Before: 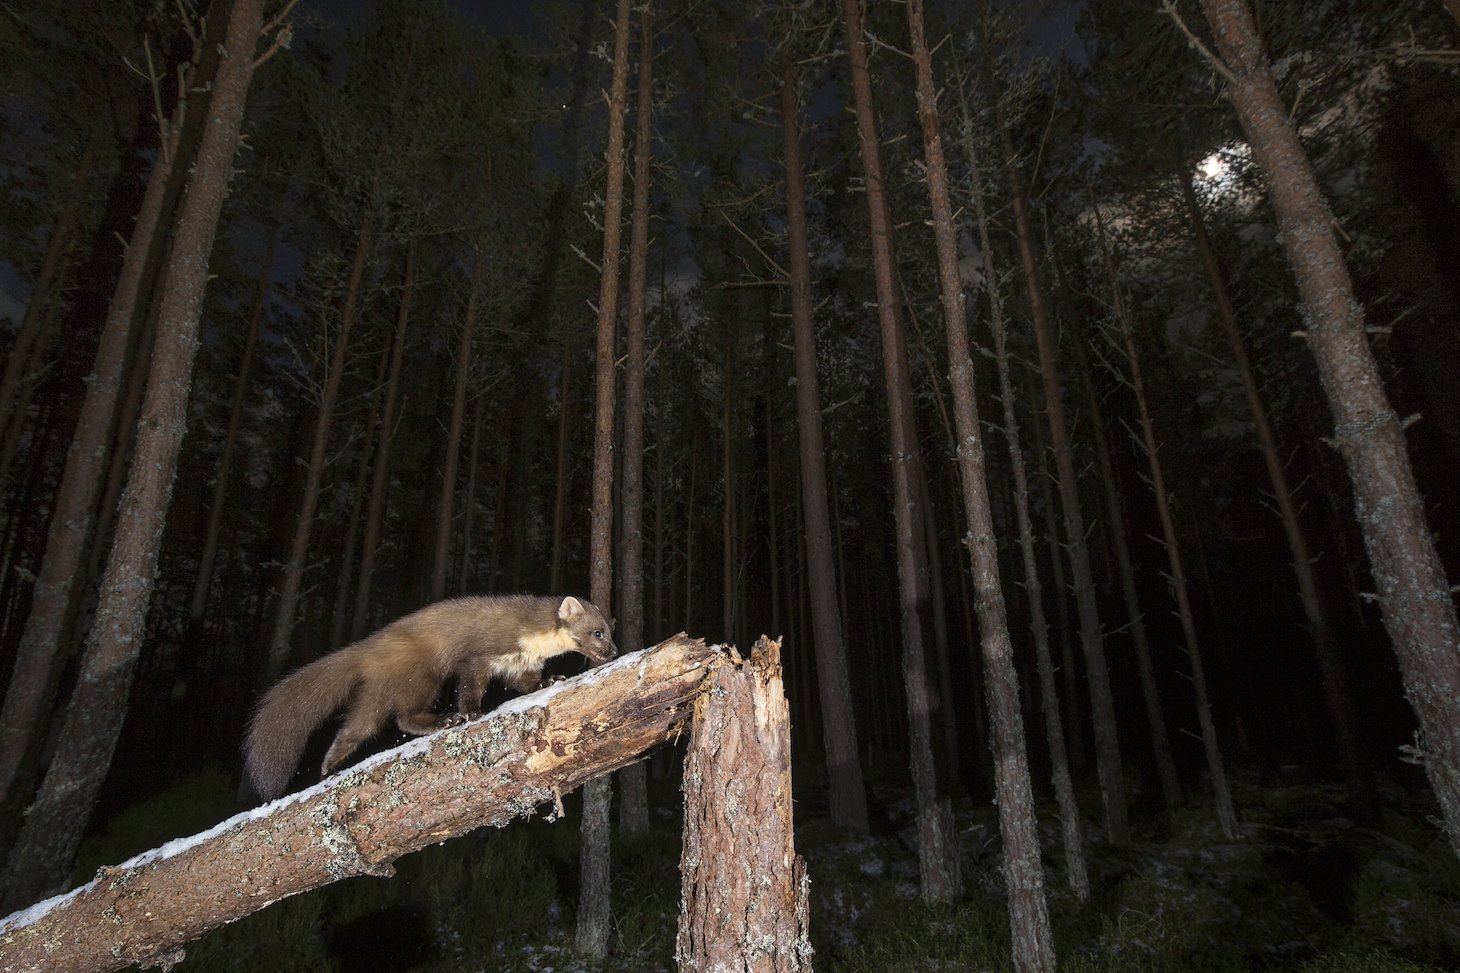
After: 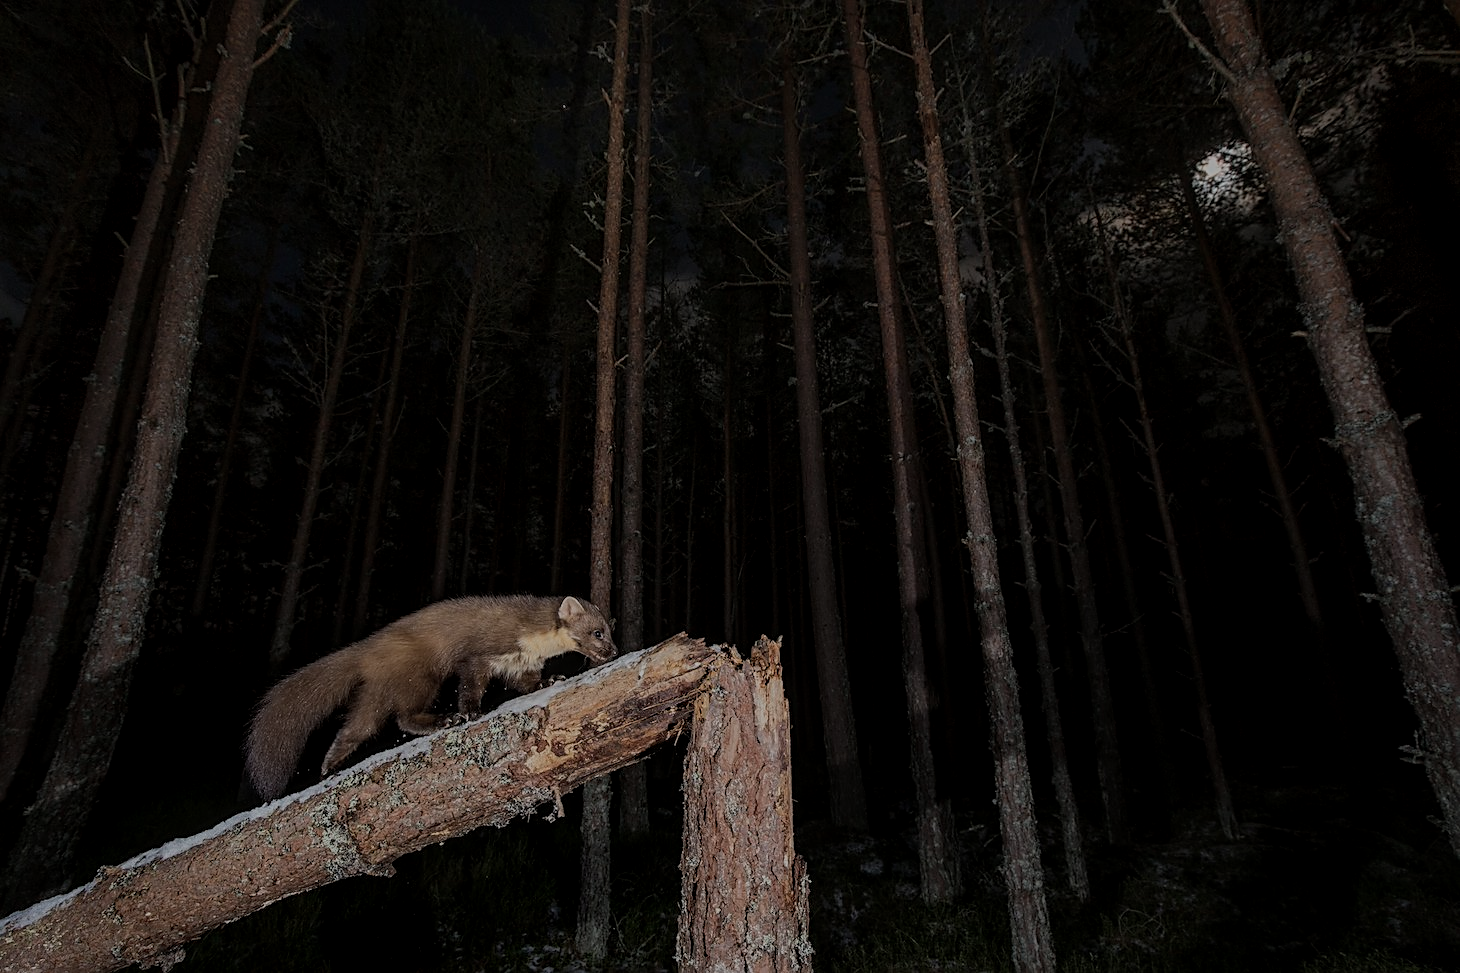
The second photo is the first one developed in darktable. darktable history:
shadows and highlights: shadows 30
exposure: compensate highlight preservation false
local contrast: detail 130%
contrast equalizer: y [[0.5 ×6], [0.5 ×6], [0.5, 0.5, 0.501, 0.545, 0.707, 0.863], [0 ×6], [0 ×6]]
tone equalizer: -8 EV -2 EV, -7 EV -2 EV, -6 EV -2 EV, -5 EV -2 EV, -4 EV -2 EV, -3 EV -2 EV, -2 EV -2 EV, -1 EV -1.63 EV, +0 EV -2 EV
sharpen: on, module defaults
